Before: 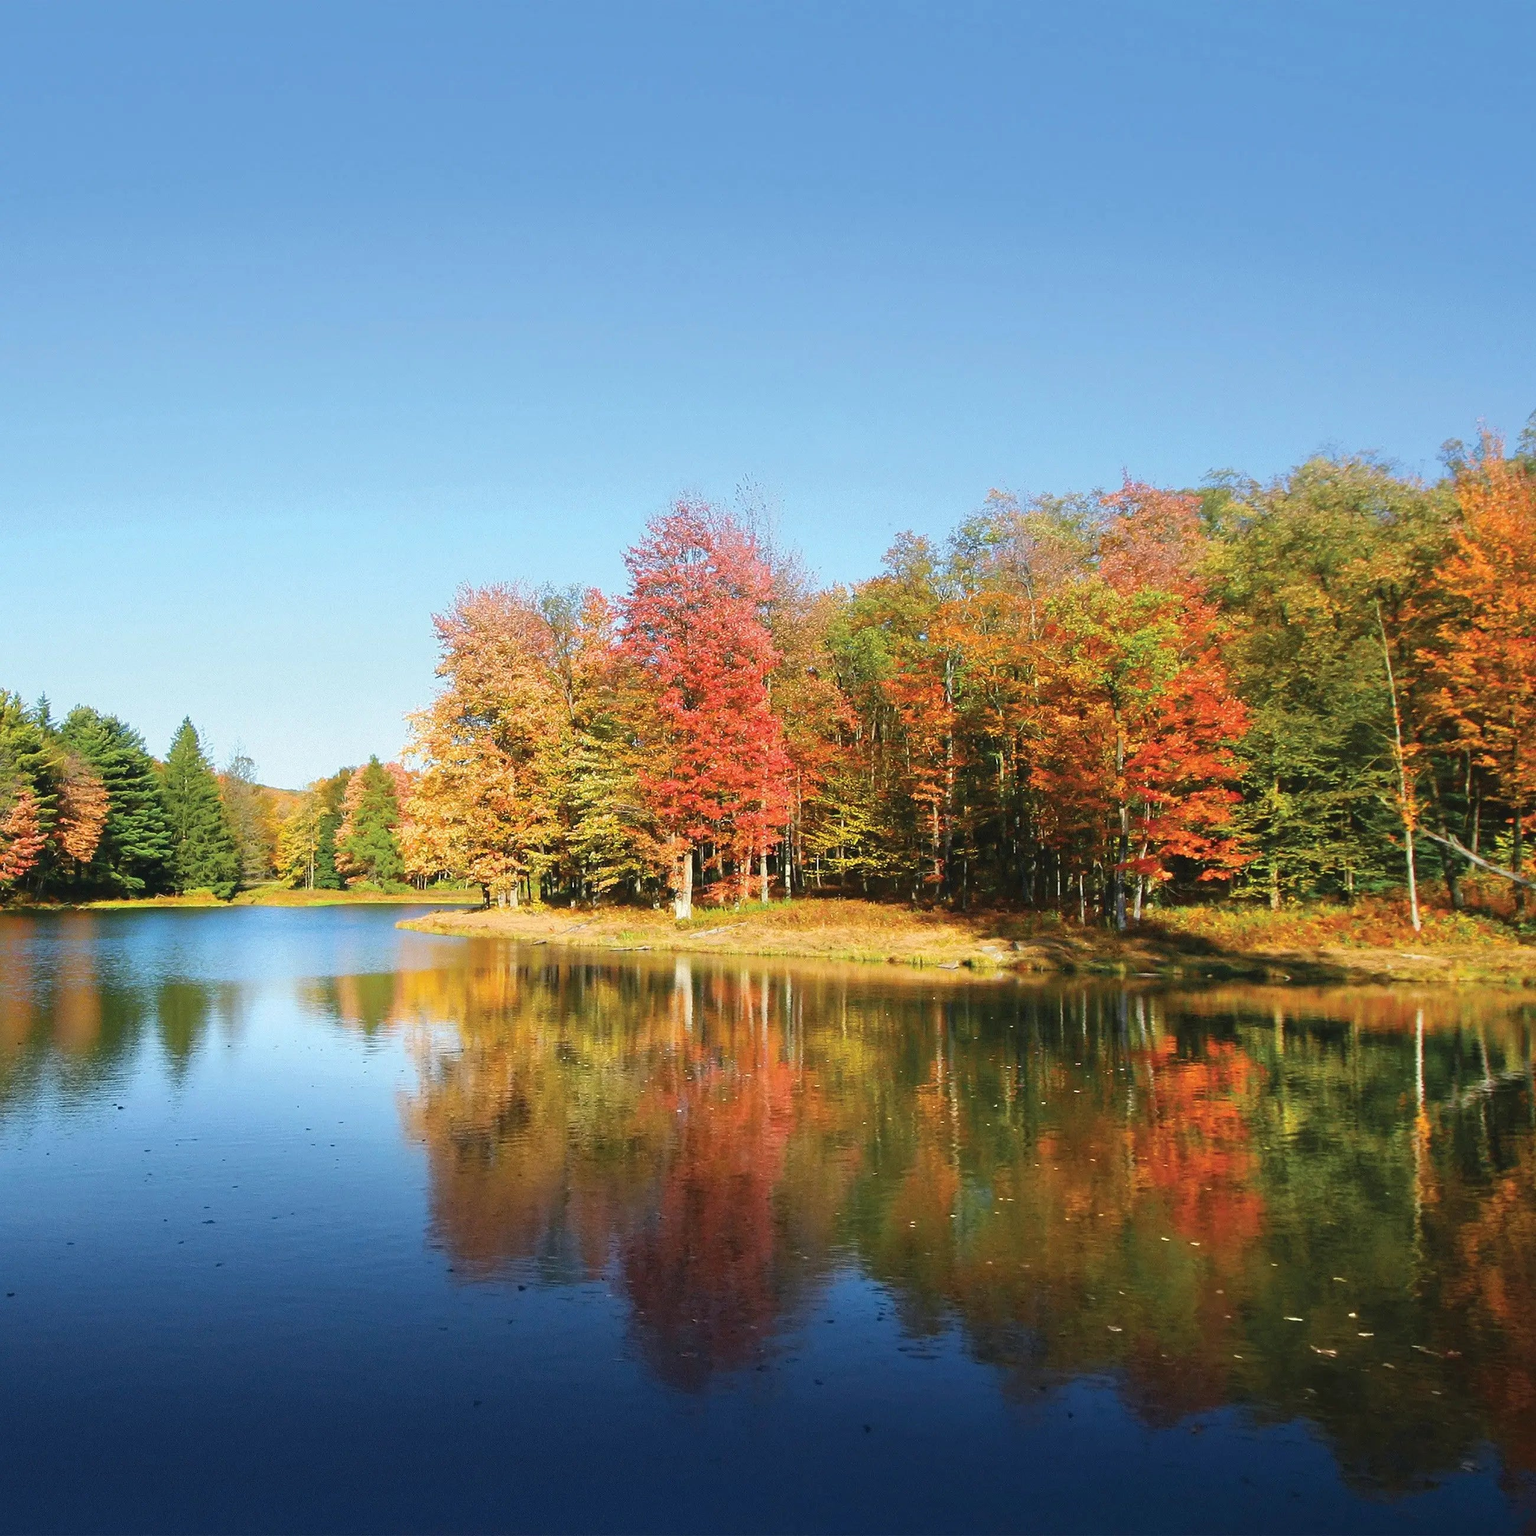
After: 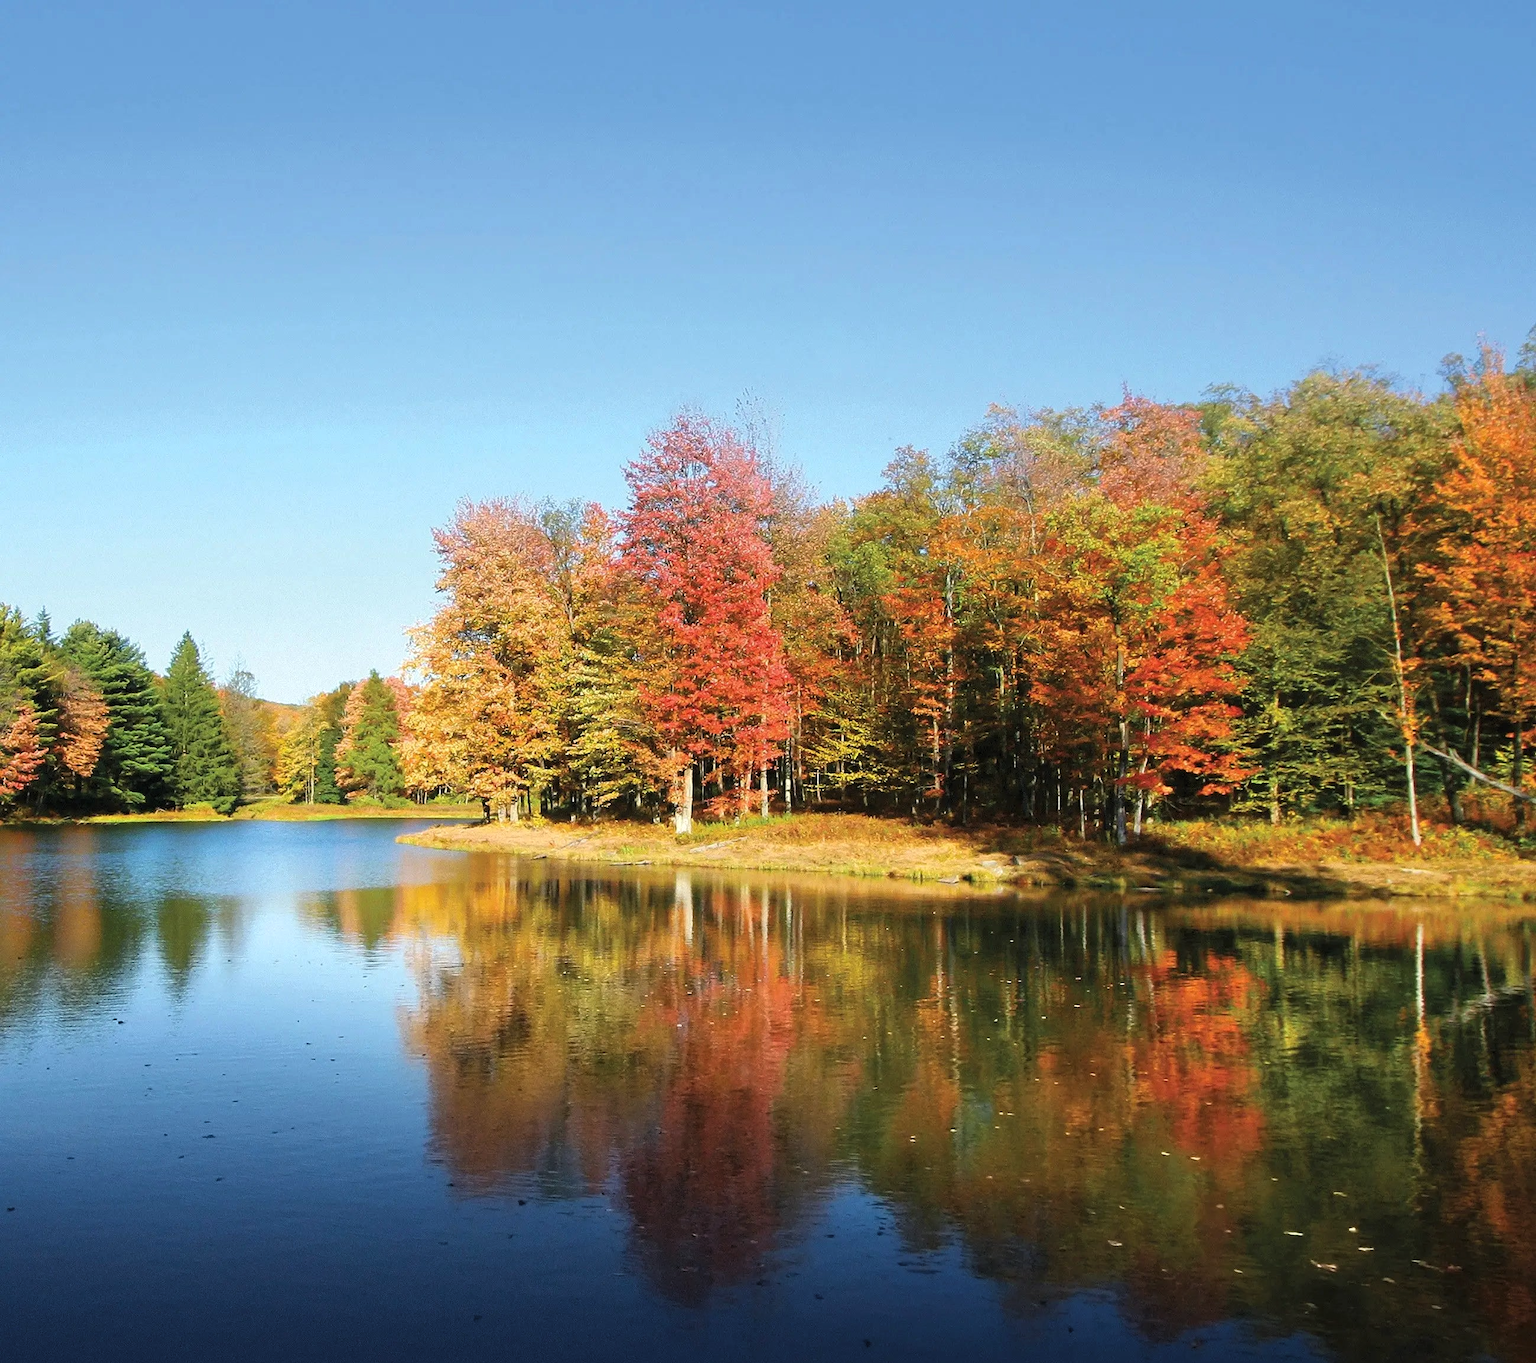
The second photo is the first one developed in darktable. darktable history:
levels: mode automatic, black 0.023%, white 99.97%, levels [0.062, 0.494, 0.925]
crop and rotate: top 5.609%, bottom 5.609%
